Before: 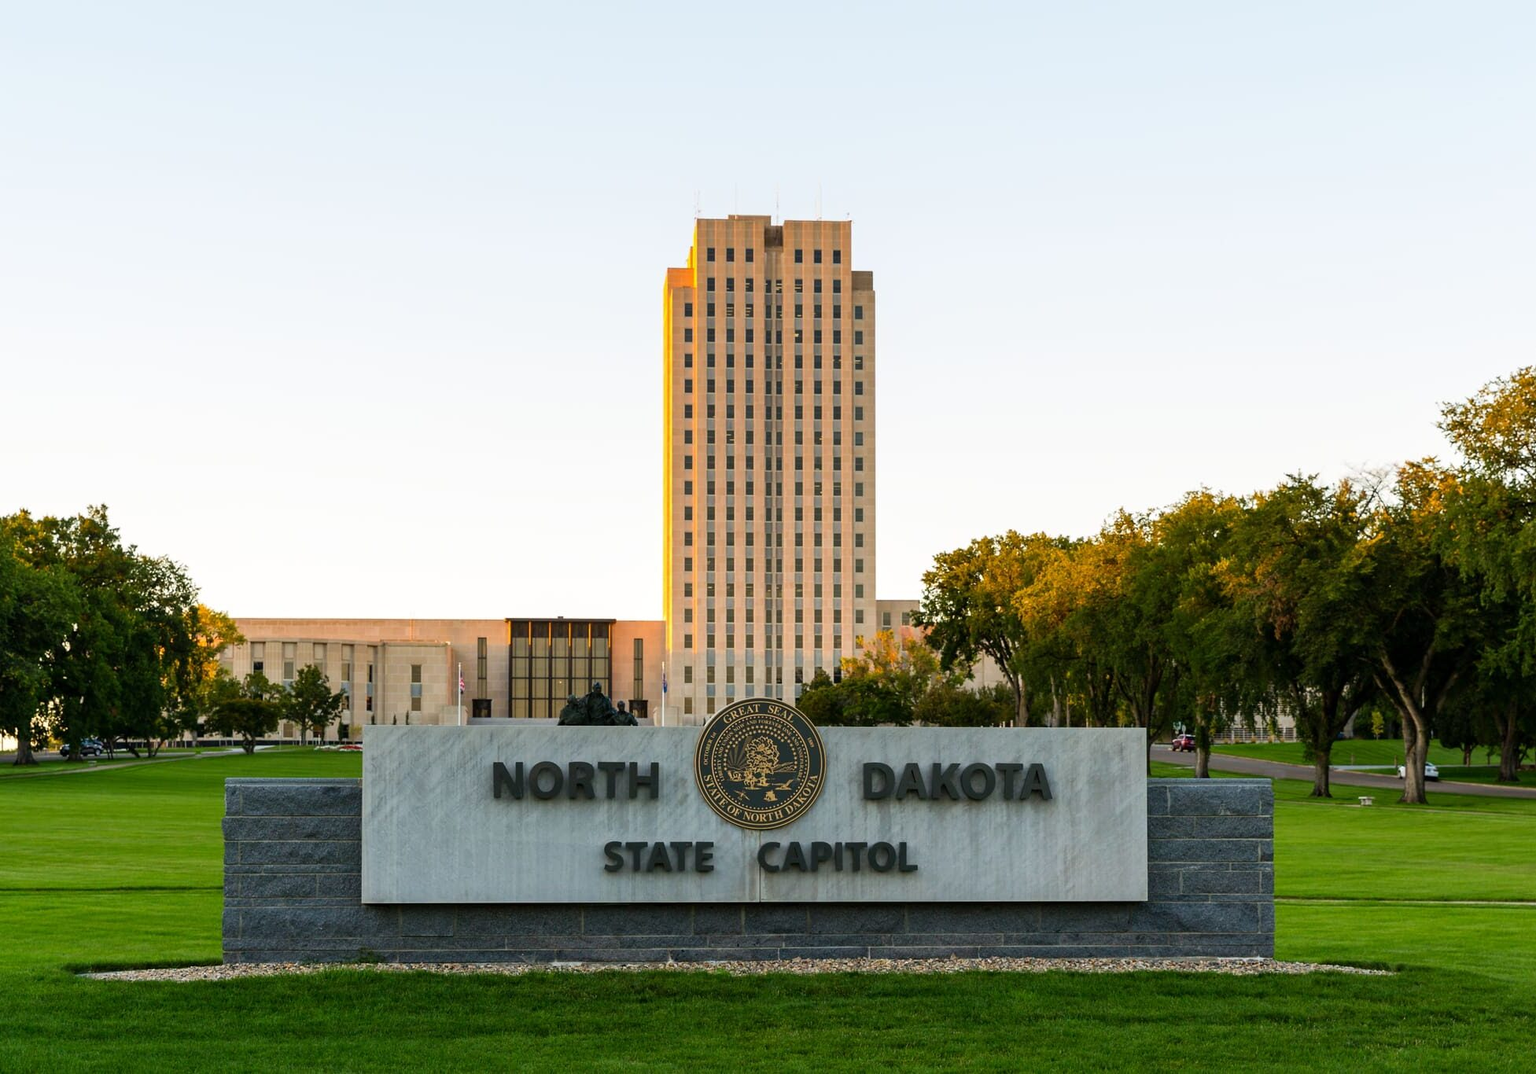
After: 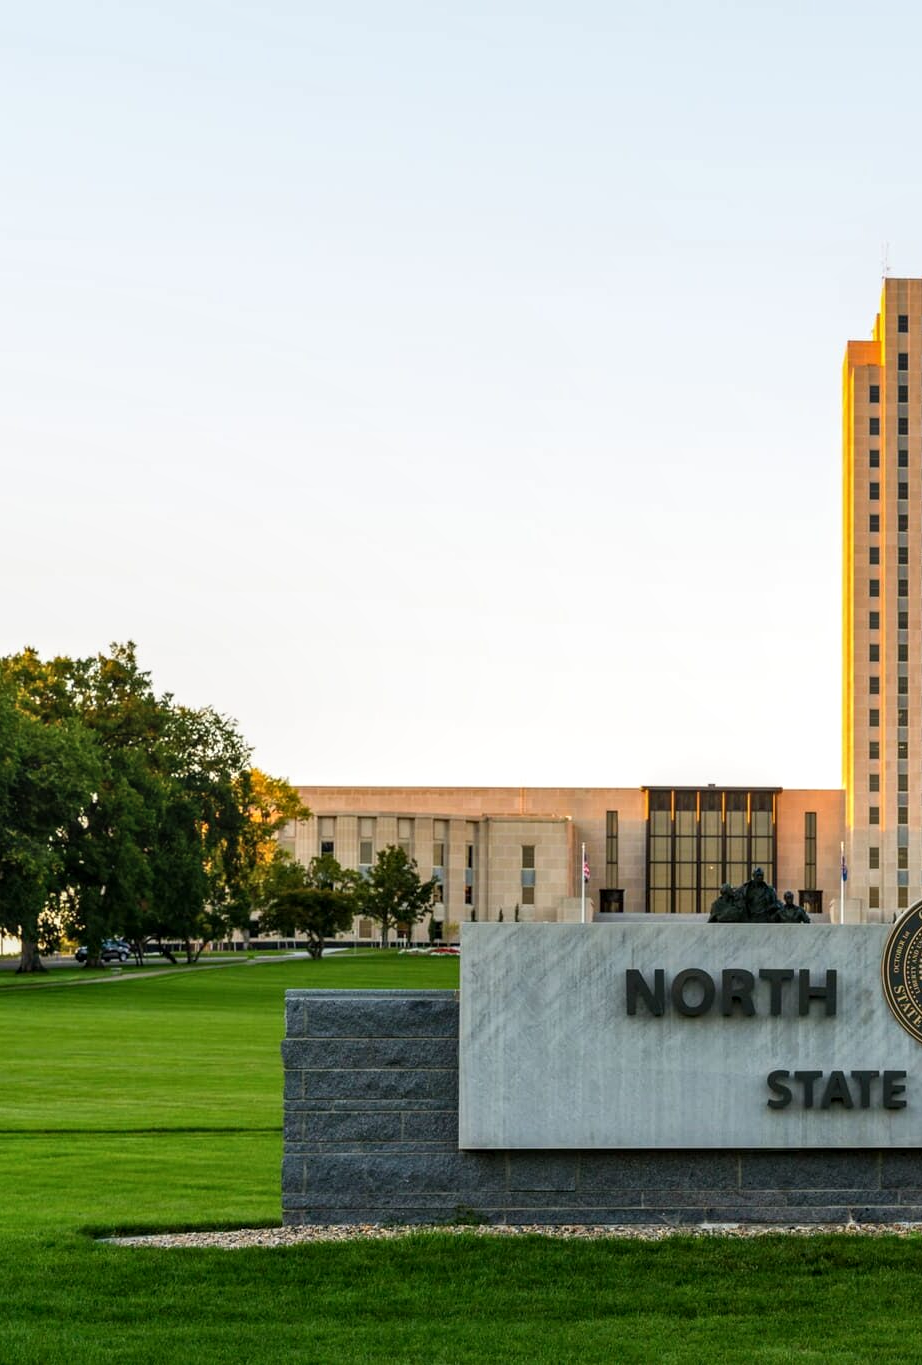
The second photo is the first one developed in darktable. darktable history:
local contrast: on, module defaults
crop and rotate: left 0.058%, right 52.708%
